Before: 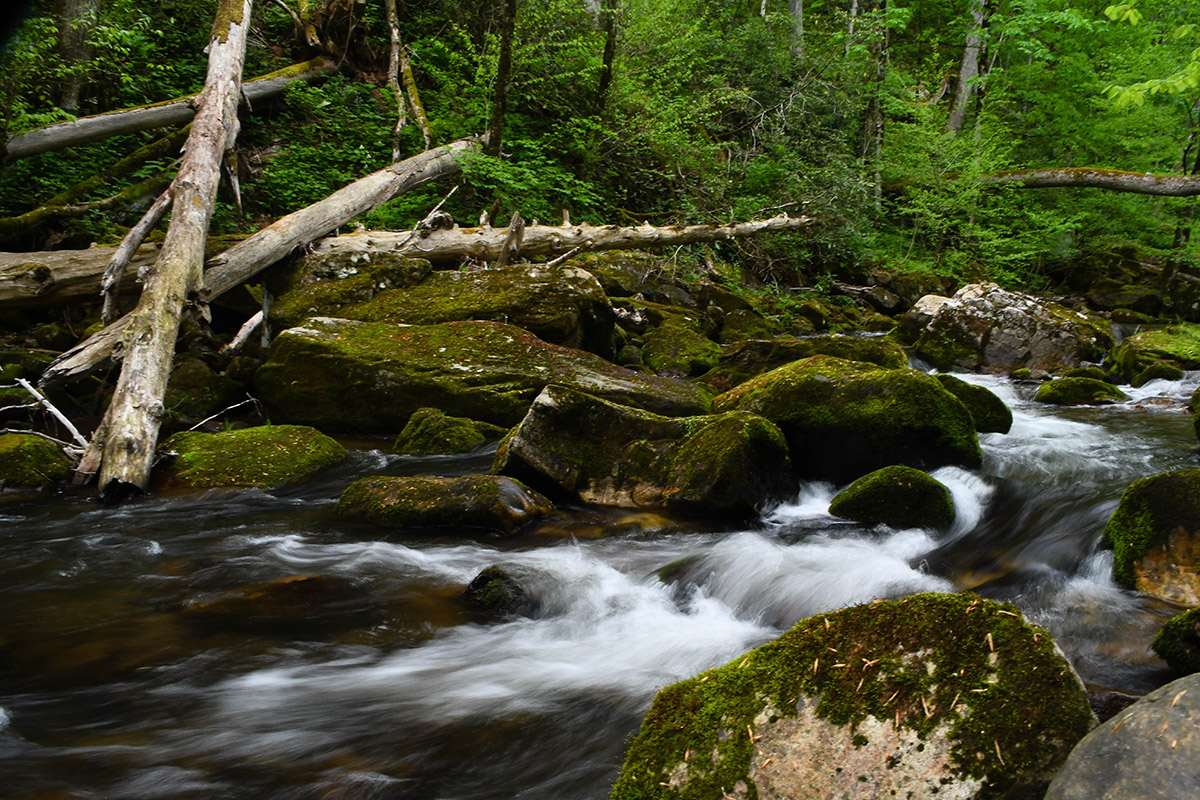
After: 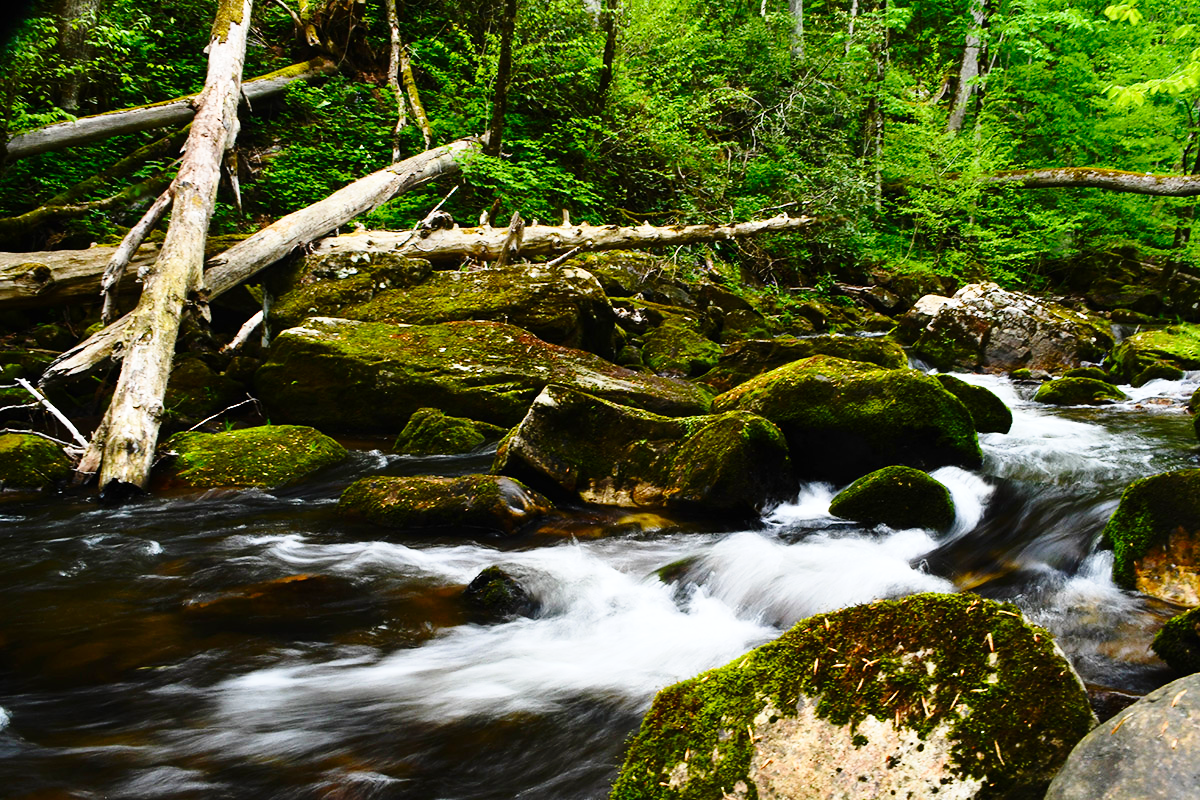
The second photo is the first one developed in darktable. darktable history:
contrast equalizer: octaves 7, y [[0.439, 0.44, 0.442, 0.457, 0.493, 0.498], [0.5 ×6], [0.5 ×6], [0 ×6], [0 ×6]], mix 0.136
exposure: exposure 0.201 EV, compensate highlight preservation false
contrast brightness saturation: contrast 0.148, brightness -0.011, saturation 0.1
base curve: curves: ch0 [(0, 0) (0.028, 0.03) (0.121, 0.232) (0.46, 0.748) (0.859, 0.968) (1, 1)], preserve colors none
